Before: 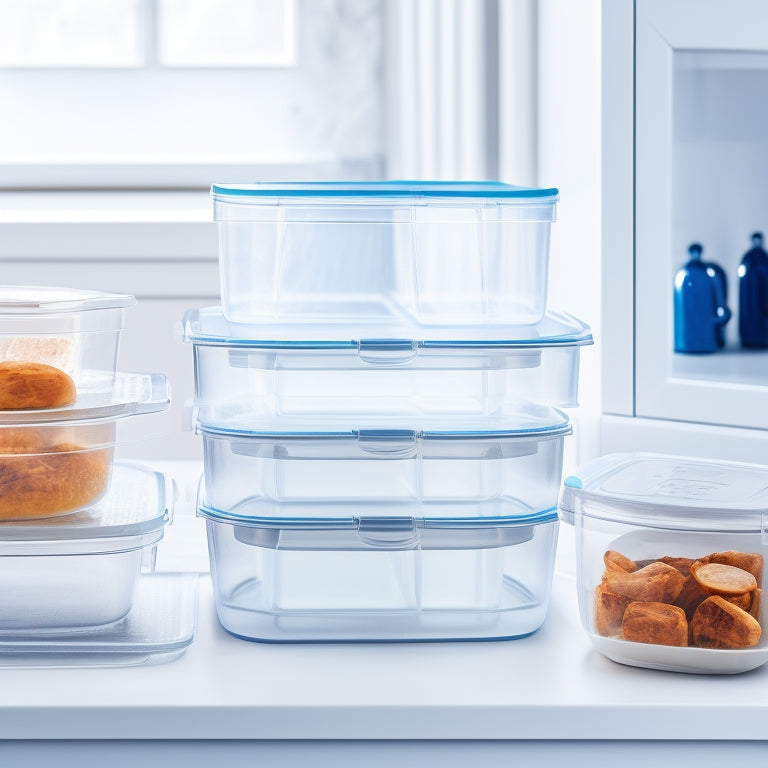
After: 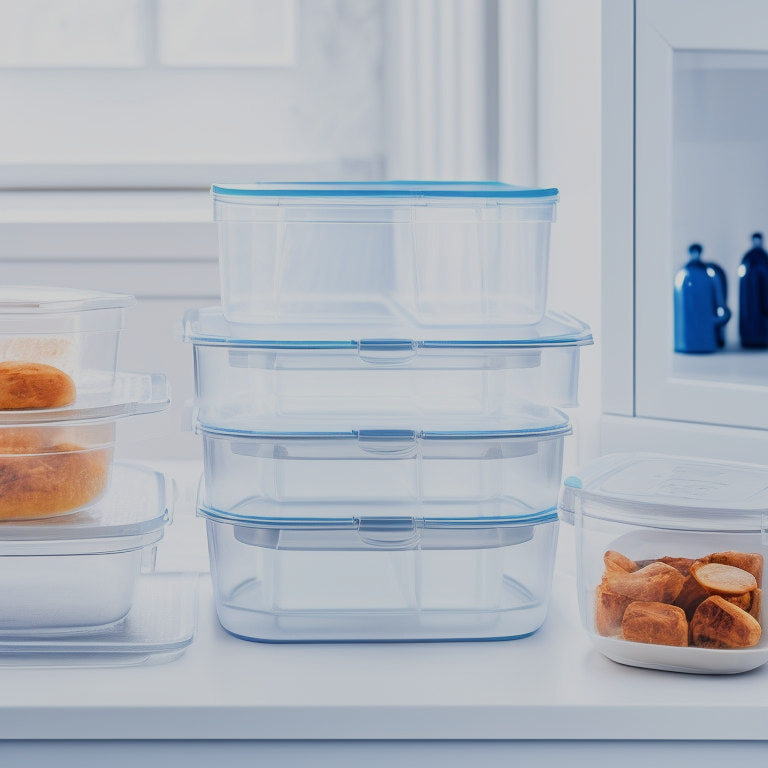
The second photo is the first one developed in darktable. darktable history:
filmic rgb: black relative exposure -7.15 EV, white relative exposure 5.36 EV, hardness 3.02
color balance rgb: global vibrance -1%, saturation formula JzAzBz (2021)
